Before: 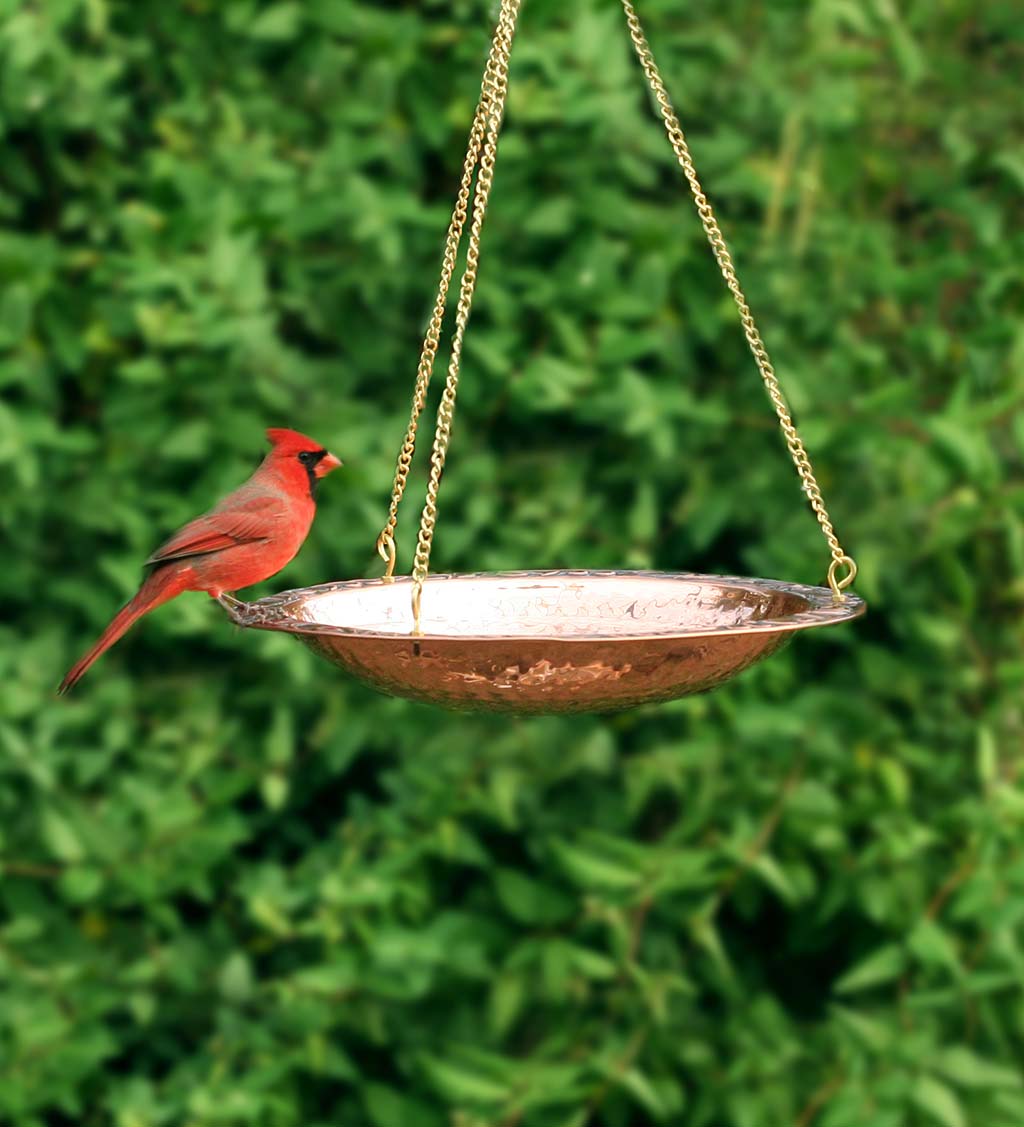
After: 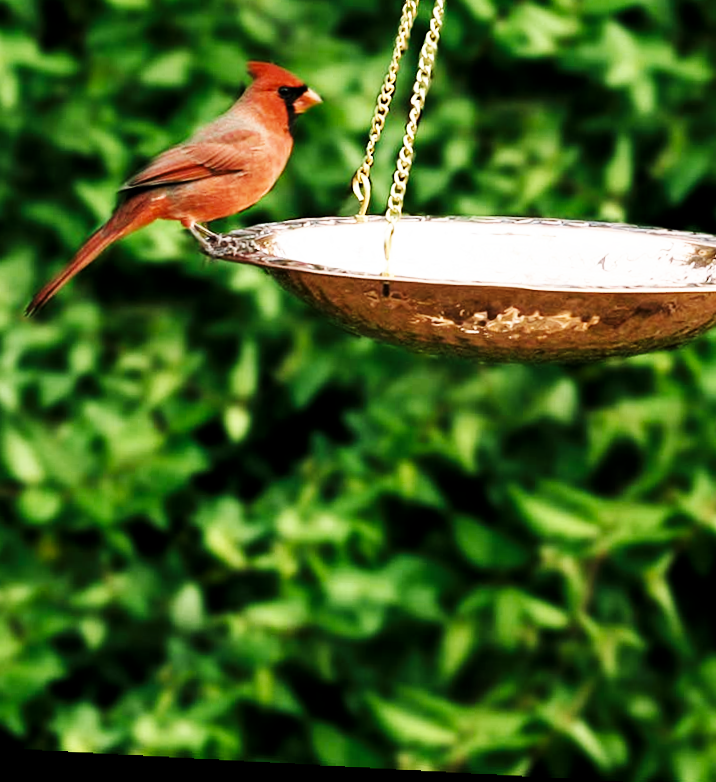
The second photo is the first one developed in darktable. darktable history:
base curve: curves: ch0 [(0, 0) (0.007, 0.004) (0.027, 0.03) (0.046, 0.07) (0.207, 0.54) (0.442, 0.872) (0.673, 0.972) (1, 1)], preserve colors none
levels: levels [0, 0.618, 1]
crop and rotate: angle -0.82°, left 3.85%, top 31.828%, right 27.992%
rotate and perspective: rotation 2.27°, automatic cropping off
